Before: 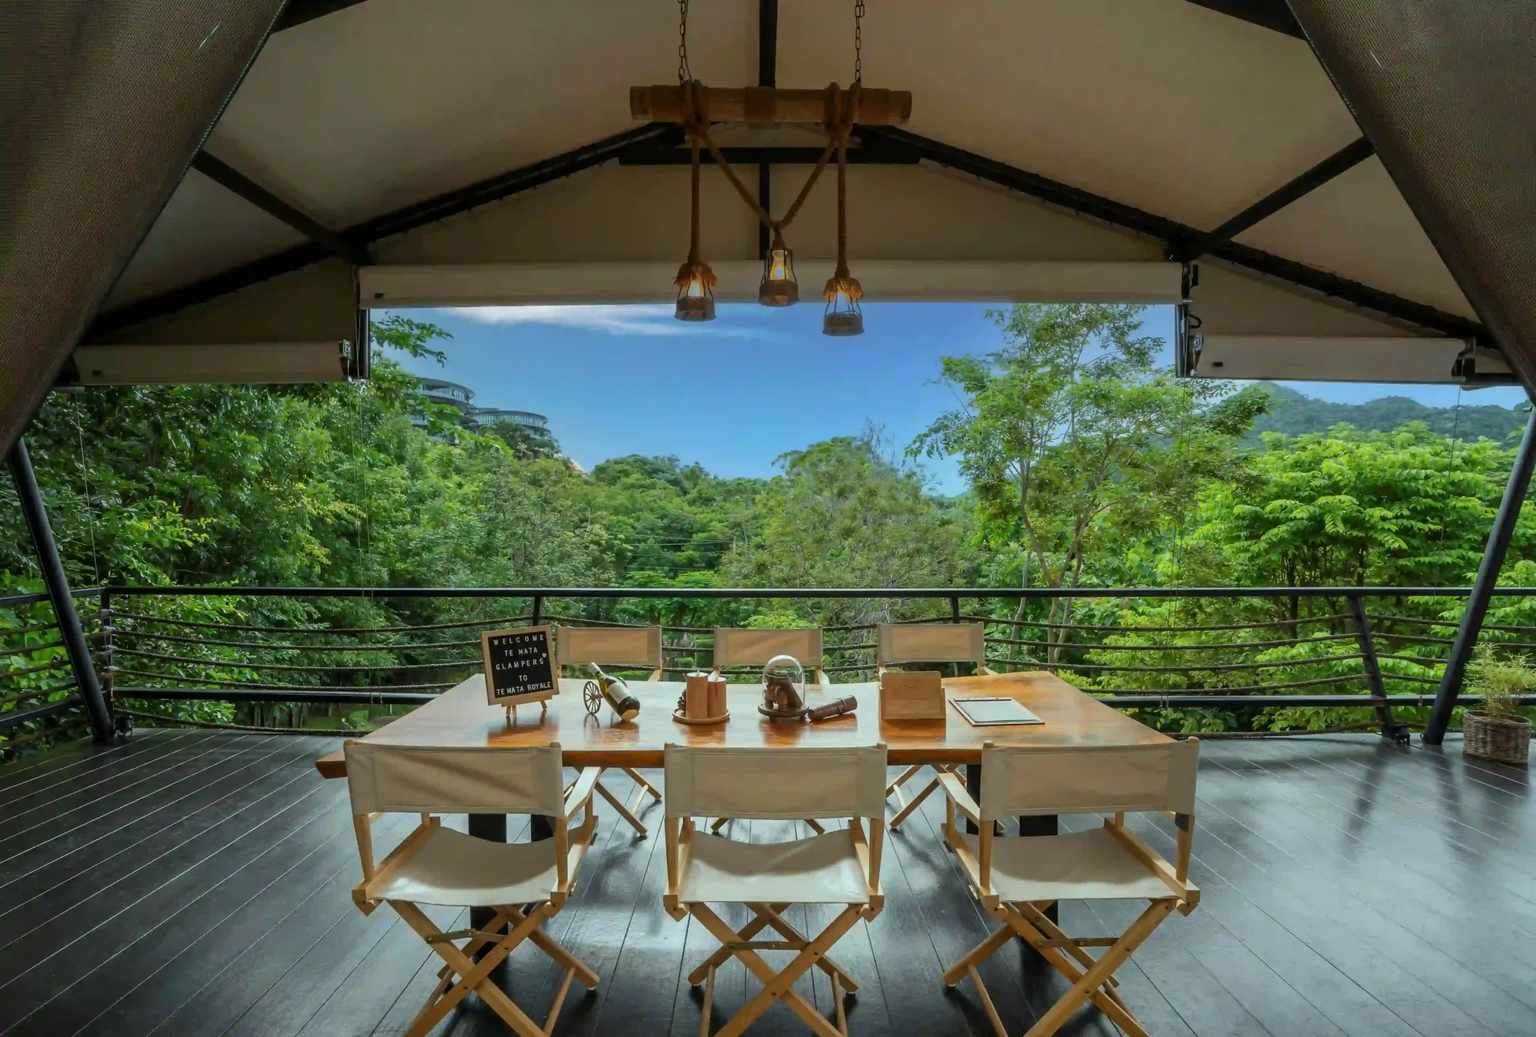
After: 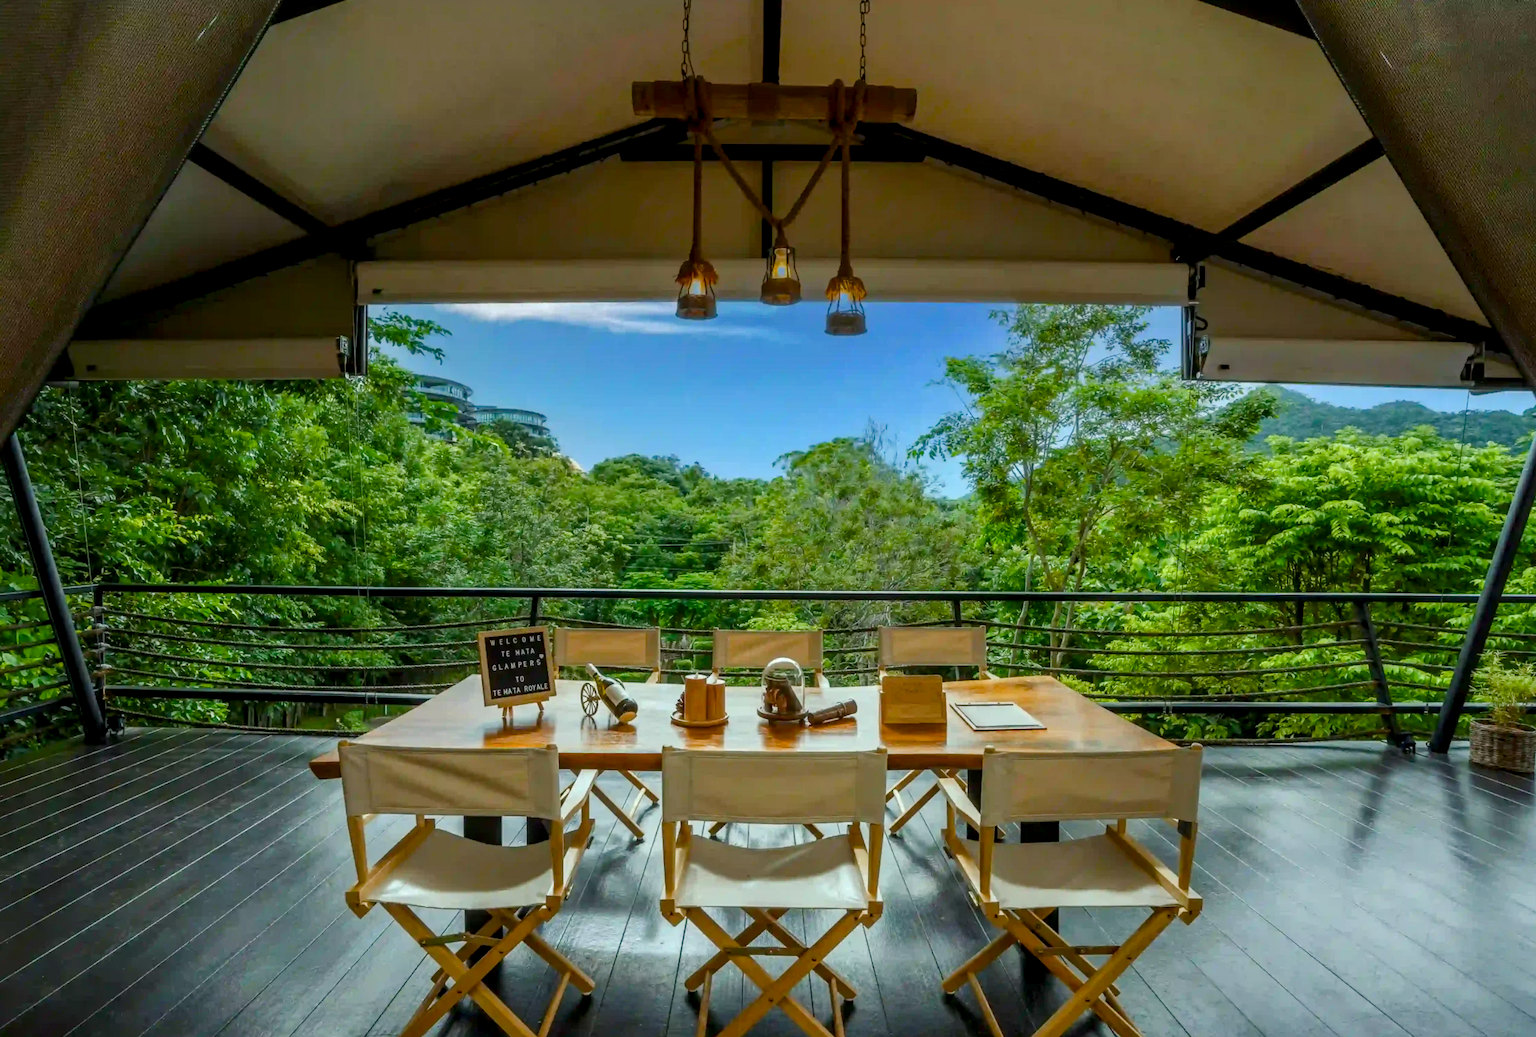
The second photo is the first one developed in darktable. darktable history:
crop and rotate: angle -0.406°
color balance rgb: perceptual saturation grading › global saturation 0.028%, perceptual saturation grading › highlights -17.42%, perceptual saturation grading › mid-tones 33.308%, perceptual saturation grading › shadows 50.371%, global vibrance 20%
local contrast: detail 130%
